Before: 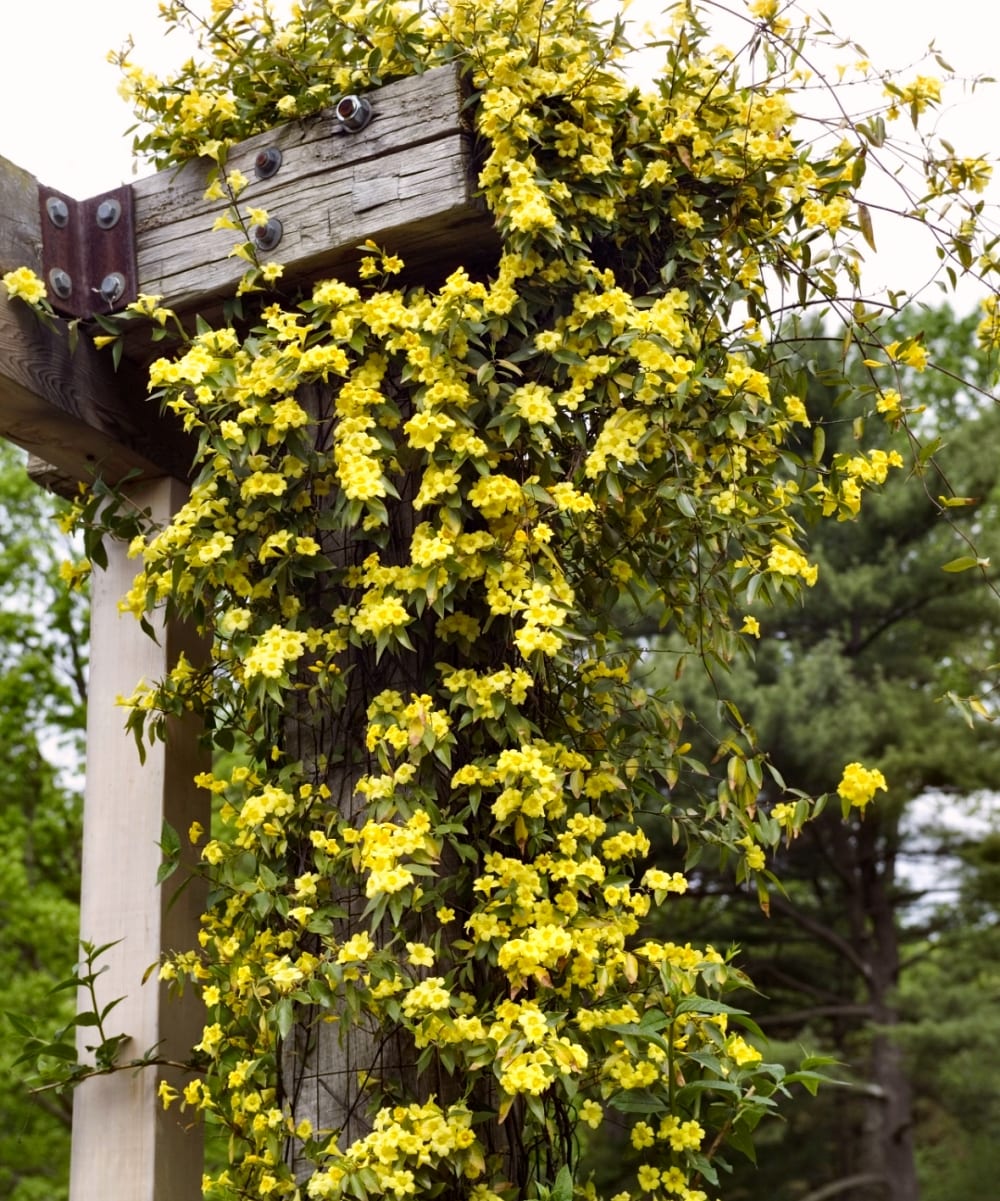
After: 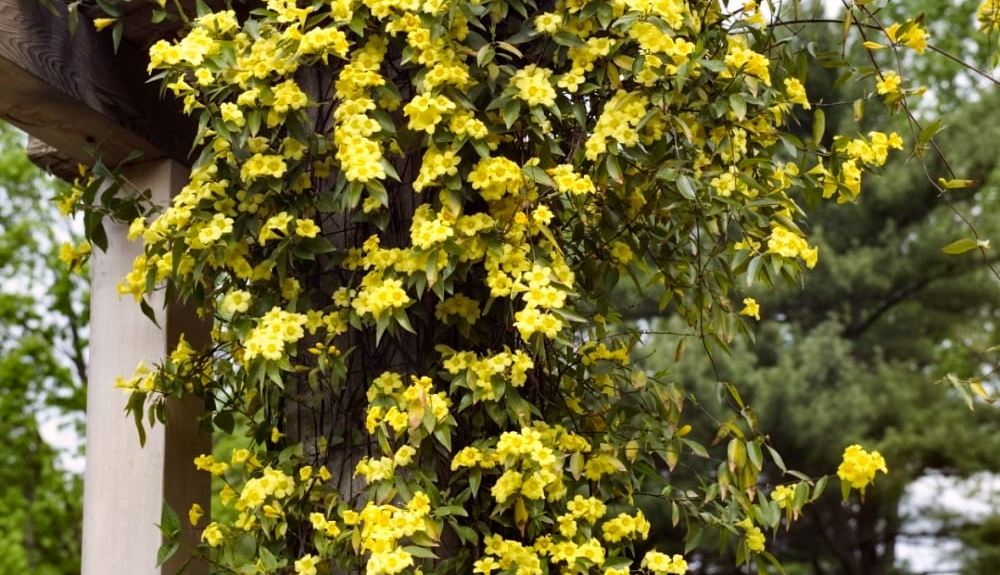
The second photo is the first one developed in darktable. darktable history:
crop and rotate: top 26.519%, bottom 25.586%
